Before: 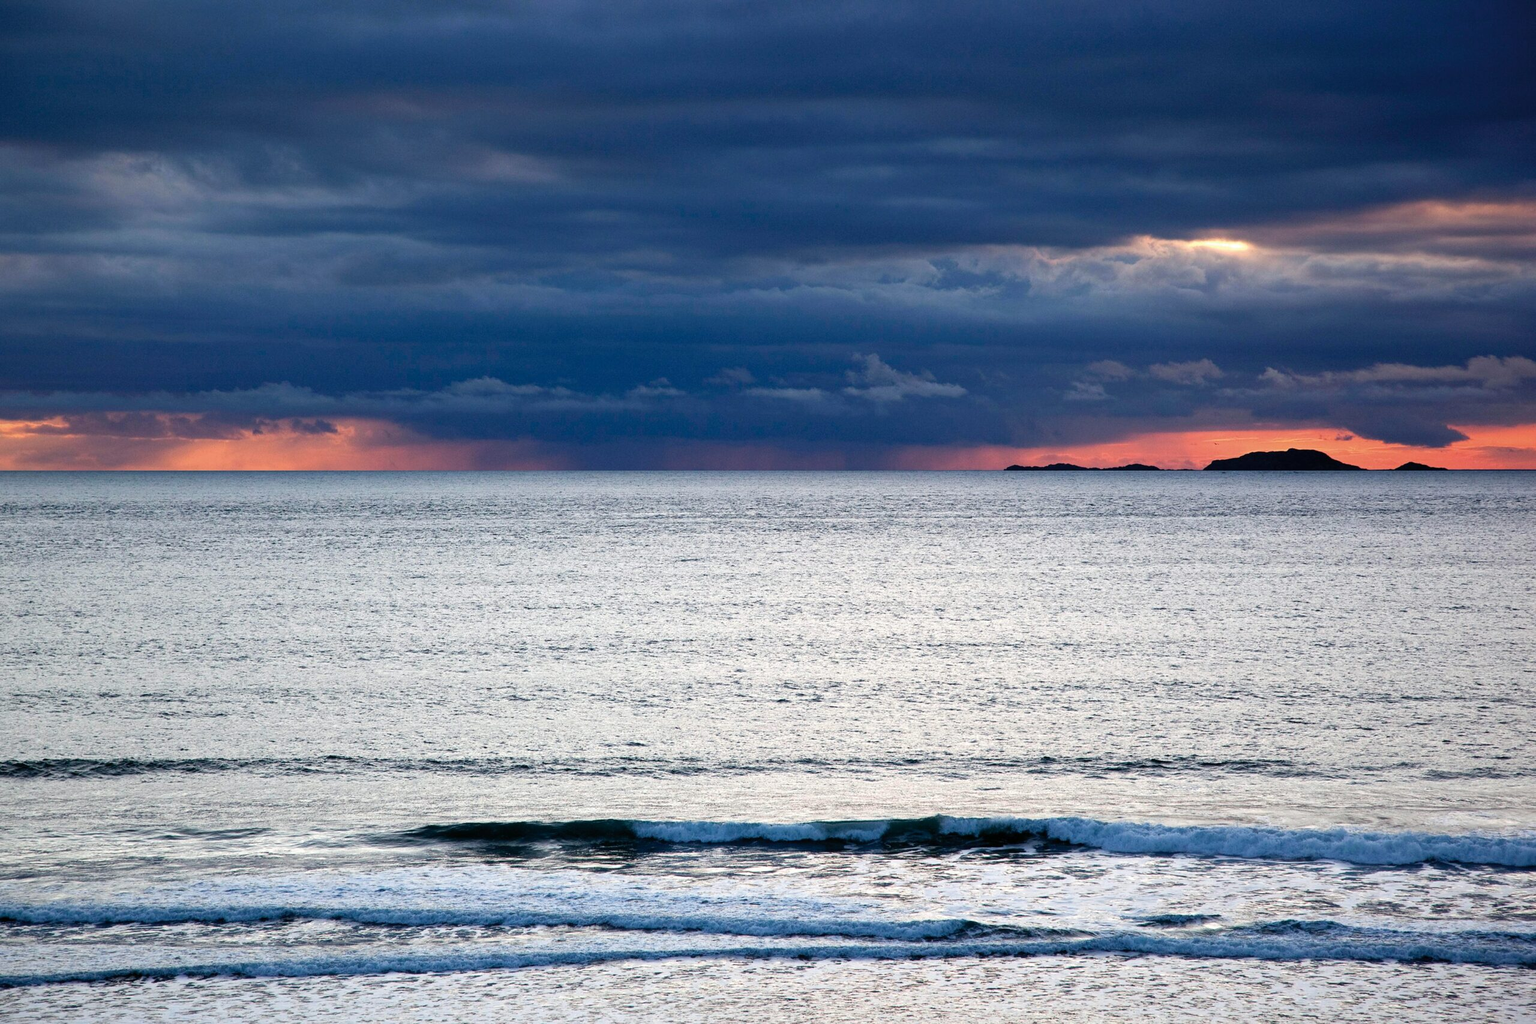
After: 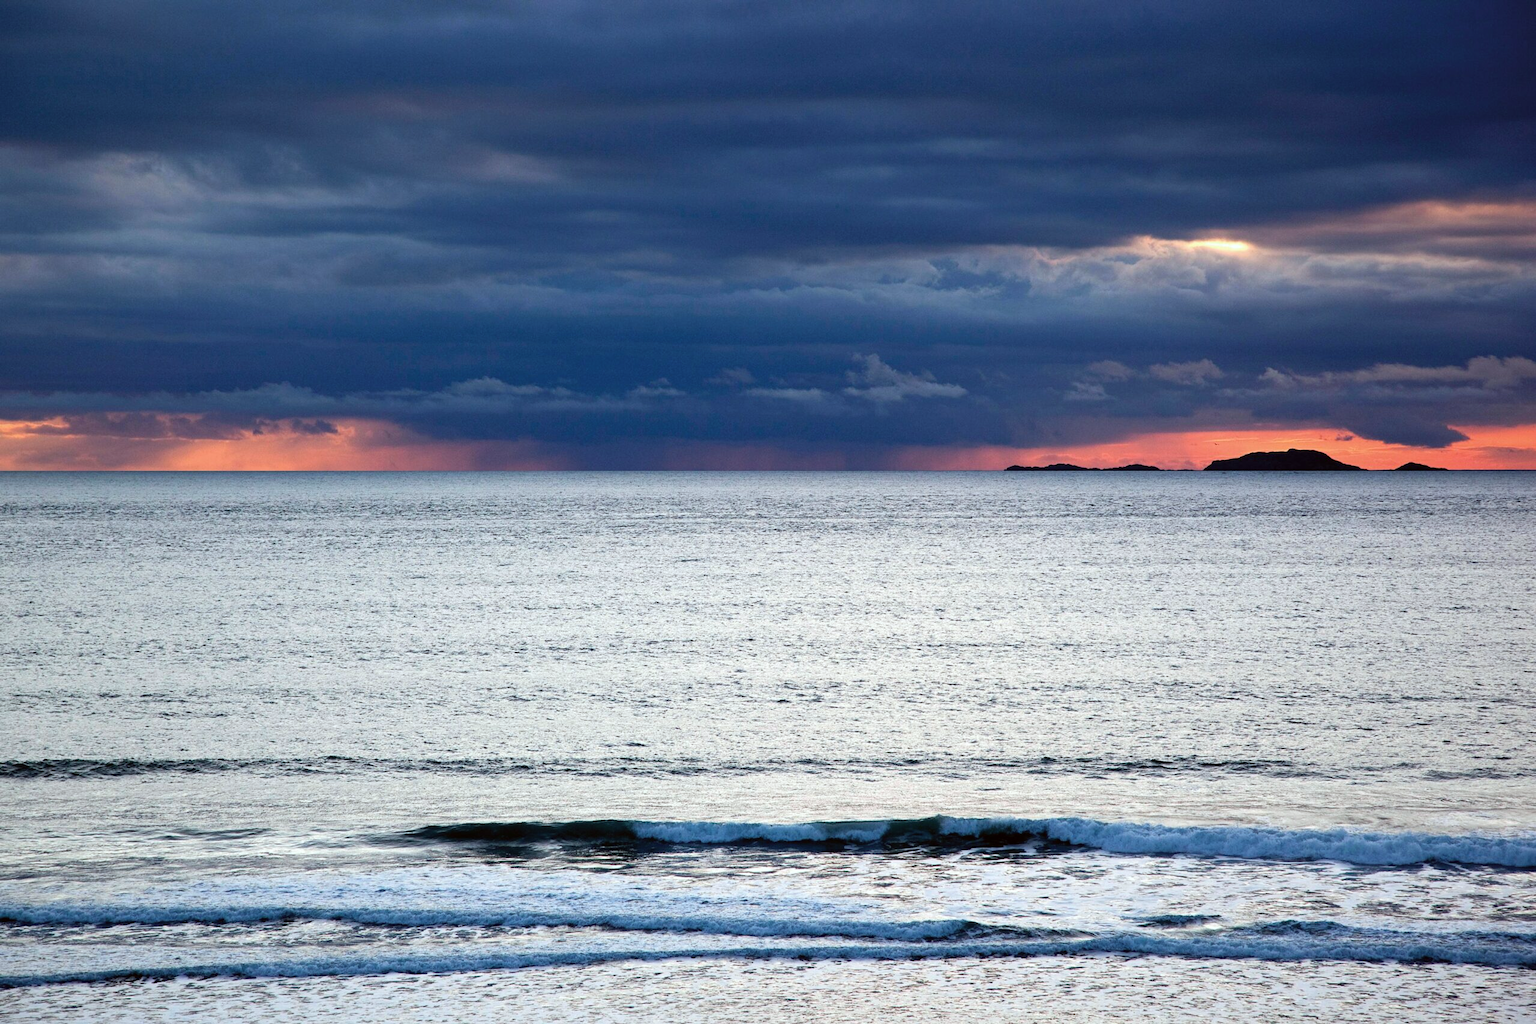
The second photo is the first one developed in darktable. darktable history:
color correction: highlights a* -2.73, highlights b* -2.09, shadows a* 2.41, shadows b* 2.73
base curve: curves: ch0 [(0, 0) (0.472, 0.508) (1, 1)]
